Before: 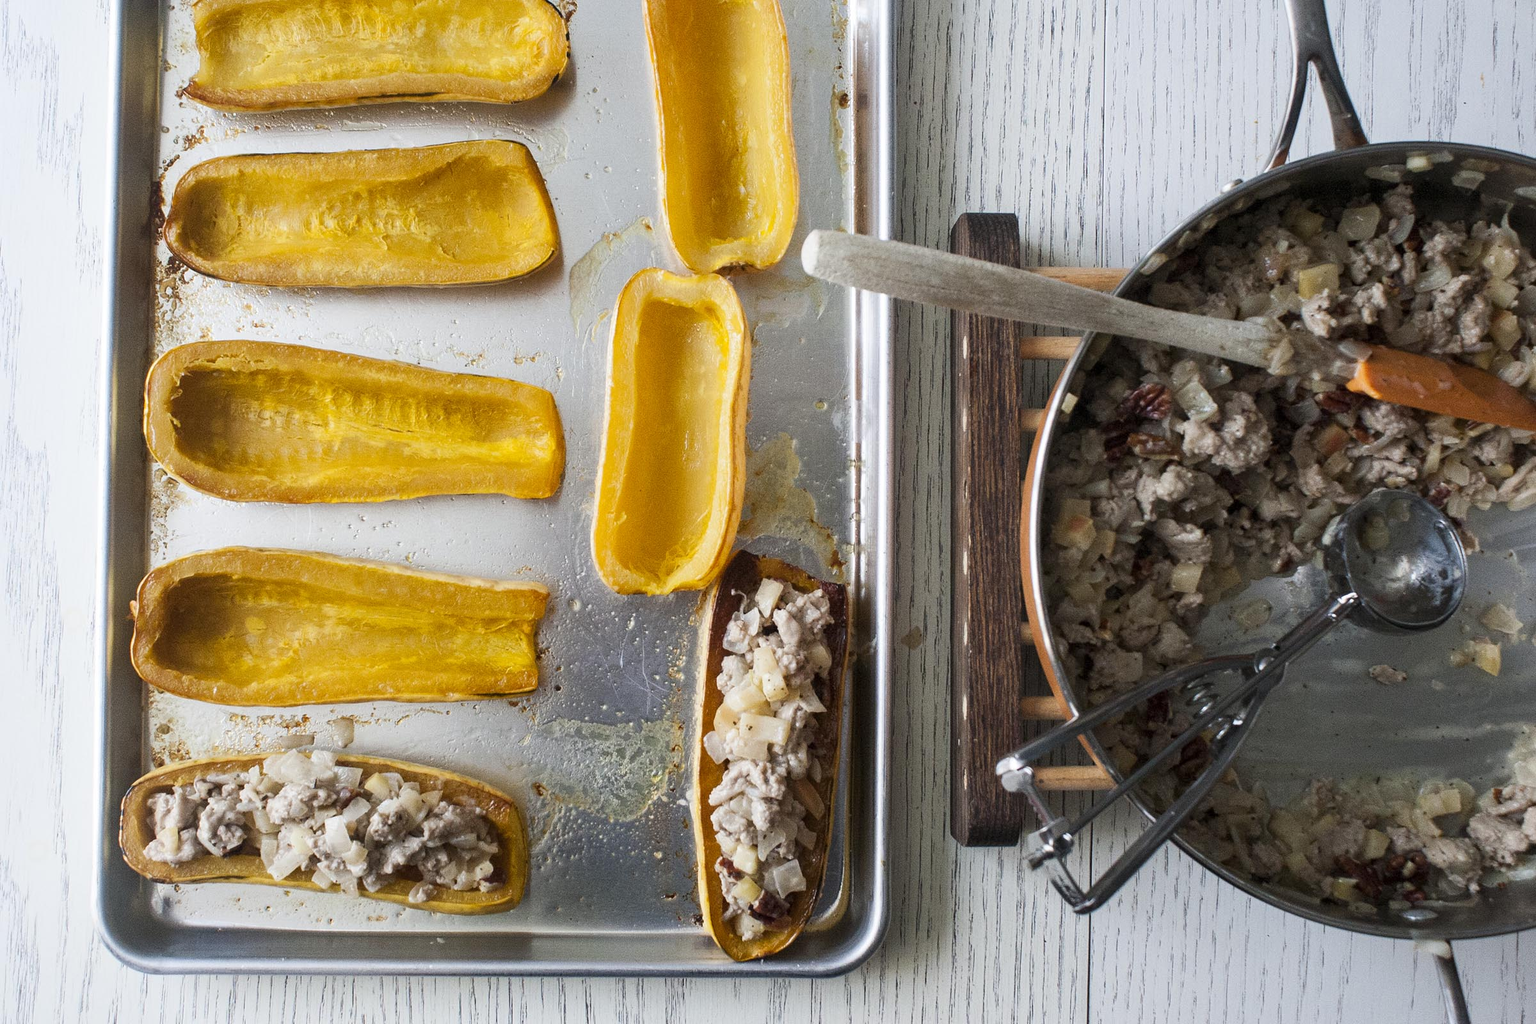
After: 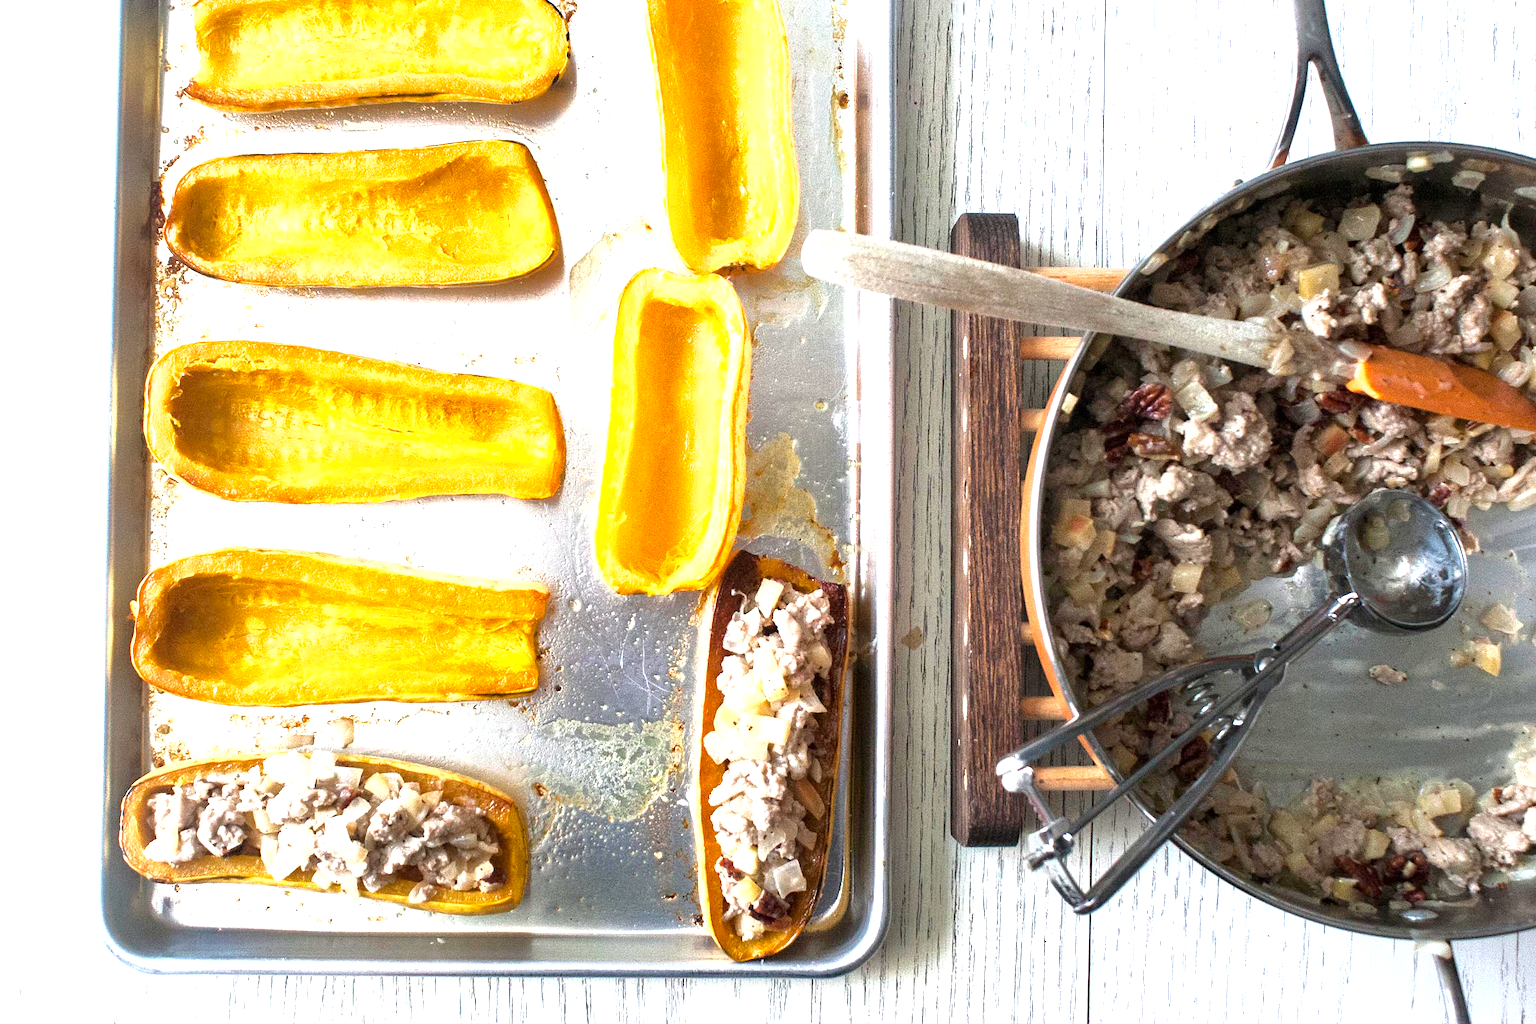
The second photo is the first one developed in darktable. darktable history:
exposure: black level correction 0, exposure 1.379 EV, compensate exposure bias true, compensate highlight preservation false
shadows and highlights: shadows -20, white point adjustment -2, highlights -35
